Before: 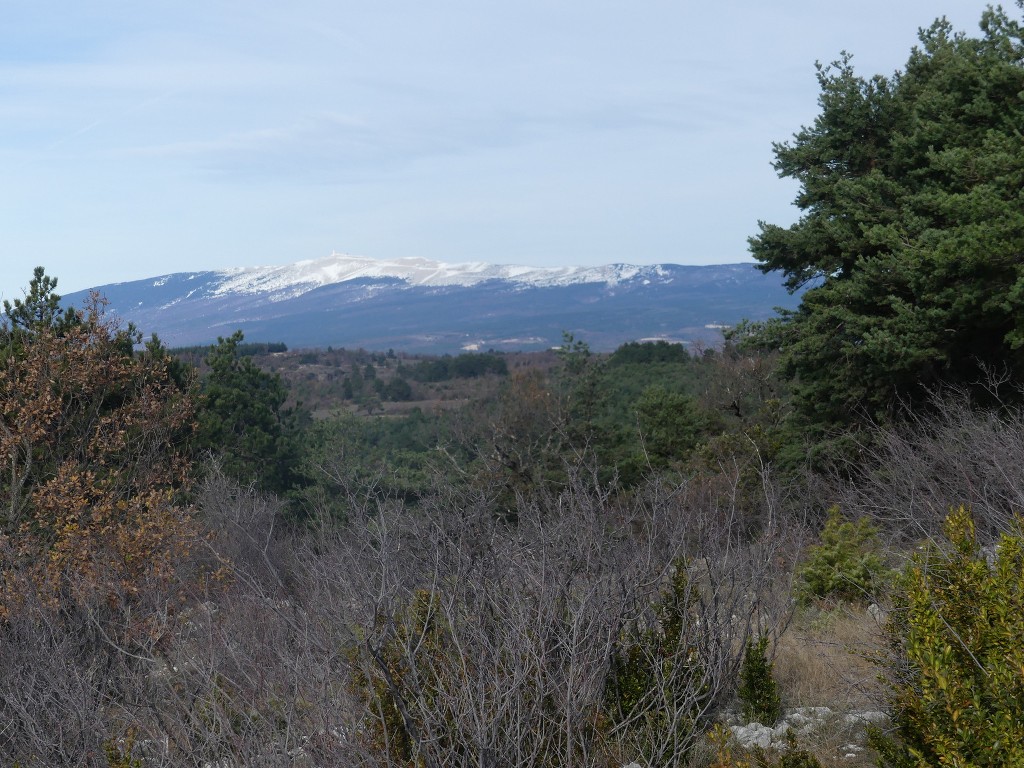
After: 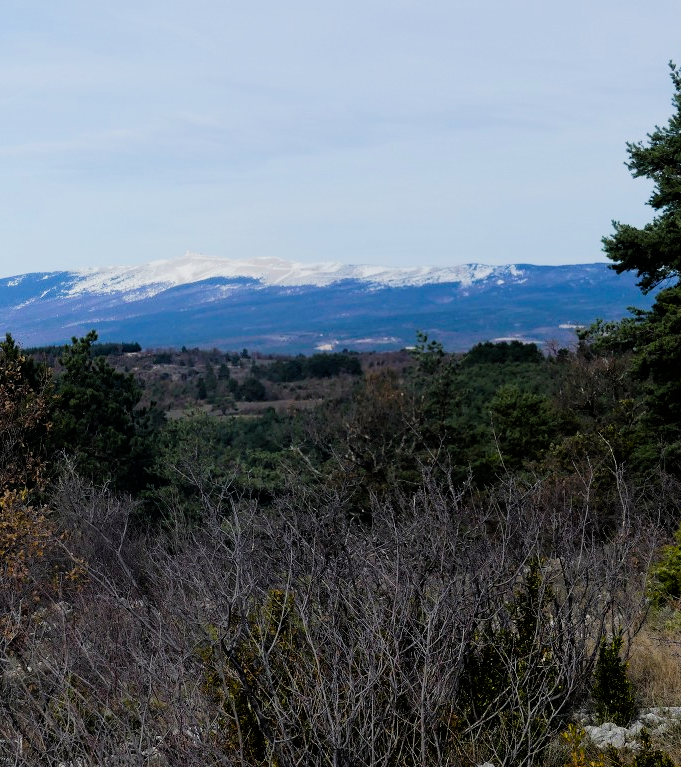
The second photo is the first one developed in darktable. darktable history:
crop and rotate: left 14.325%, right 19.079%
velvia: strength 31.78%, mid-tones bias 0.206
filmic rgb: black relative exposure -5.04 EV, white relative exposure 3.99 EV, hardness 2.89, contrast 1.385, highlights saturation mix -31.45%
haze removal: compatibility mode true
